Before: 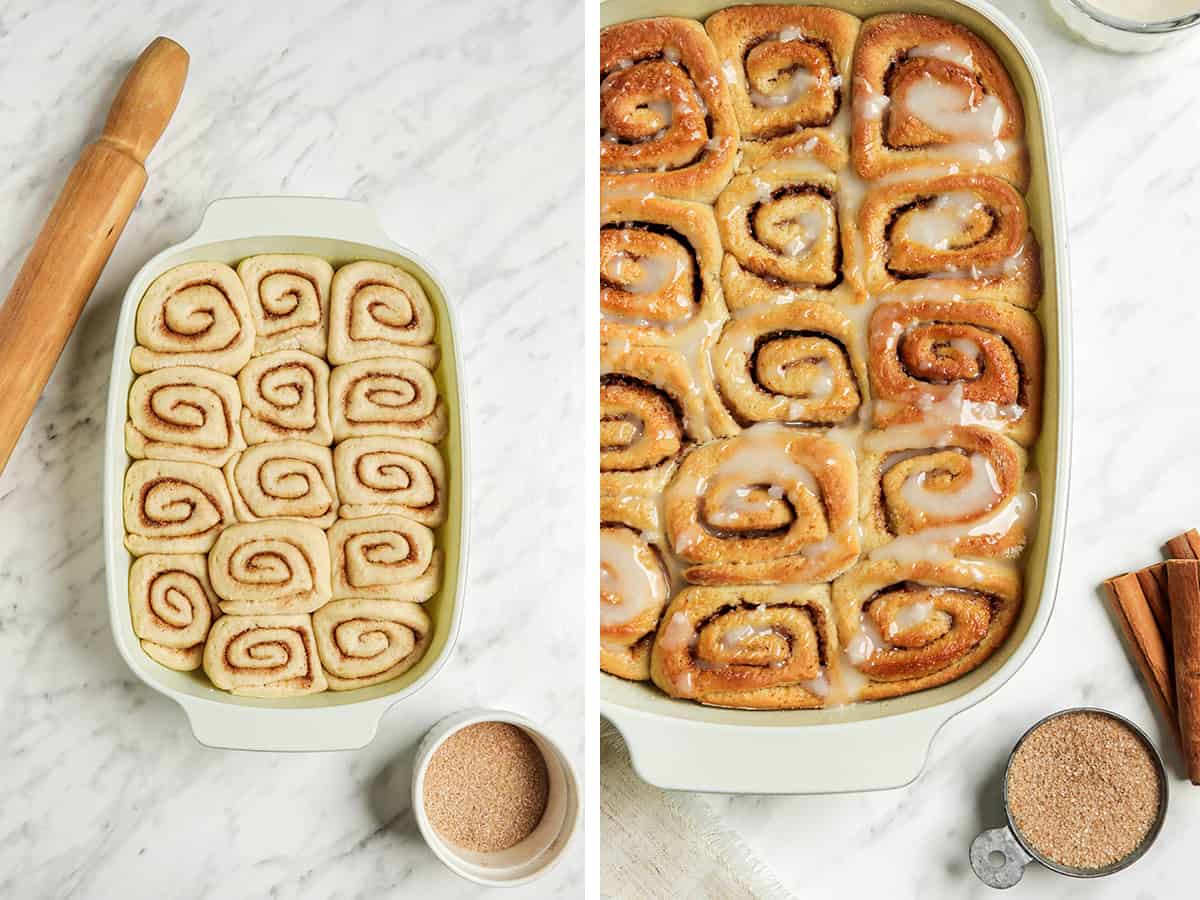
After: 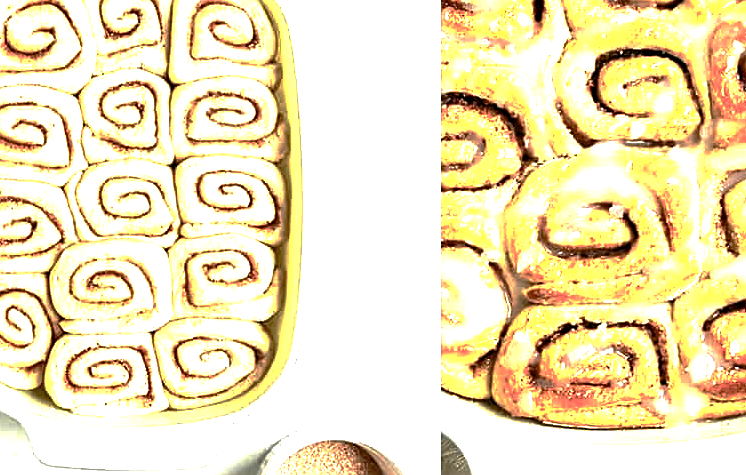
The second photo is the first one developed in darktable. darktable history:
exposure: exposure 0.759 EV, compensate highlight preservation false
tone equalizer: -8 EV -0.388 EV, -7 EV -0.403 EV, -6 EV -0.307 EV, -5 EV -0.252 EV, -3 EV 0.253 EV, -2 EV 0.351 EV, -1 EV 0.373 EV, +0 EV 0.428 EV
color balance rgb: perceptual saturation grading › global saturation 0.729%, perceptual saturation grading › highlights -31.524%, perceptual saturation grading › mid-tones 5.711%, perceptual saturation grading › shadows 17.396%, perceptual brilliance grading › global brilliance 2.594%, perceptual brilliance grading › highlights -2.777%, perceptual brilliance grading › shadows 2.958%, saturation formula JzAzBz (2021)
sharpen: on, module defaults
crop: left 13.288%, top 31.272%, right 24.471%, bottom 15.943%
base curve: curves: ch0 [(0, 0) (0.841, 0.609) (1, 1)], preserve colors none
